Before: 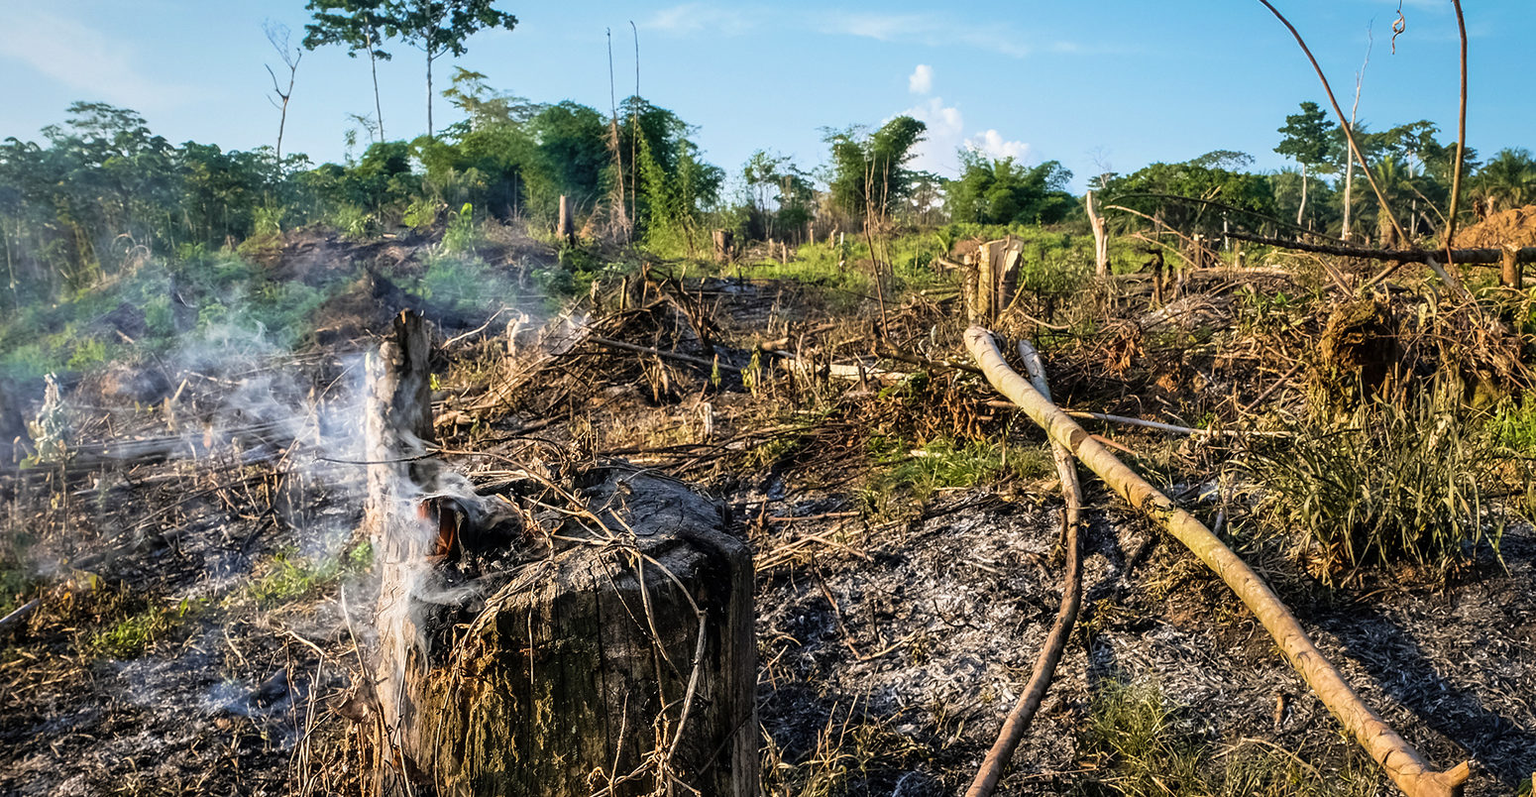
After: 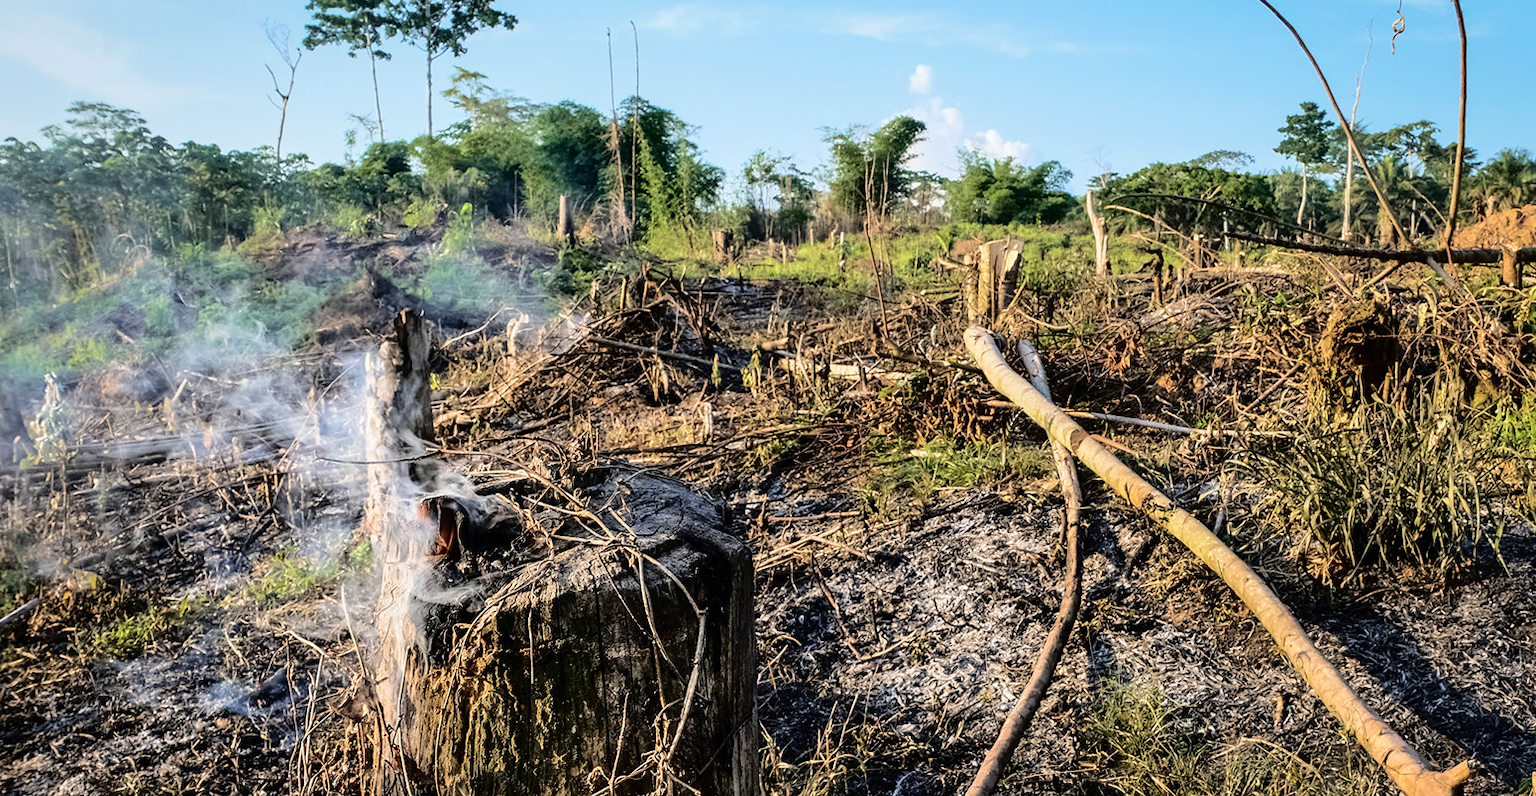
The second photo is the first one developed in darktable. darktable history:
tone curve: curves: ch0 [(0, 0) (0.003, 0.001) (0.011, 0.008) (0.025, 0.015) (0.044, 0.025) (0.069, 0.037) (0.1, 0.056) (0.136, 0.091) (0.177, 0.157) (0.224, 0.231) (0.277, 0.319) (0.335, 0.4) (0.399, 0.493) (0.468, 0.571) (0.543, 0.645) (0.623, 0.706) (0.709, 0.77) (0.801, 0.838) (0.898, 0.918) (1, 1)], color space Lab, independent channels, preserve colors none
